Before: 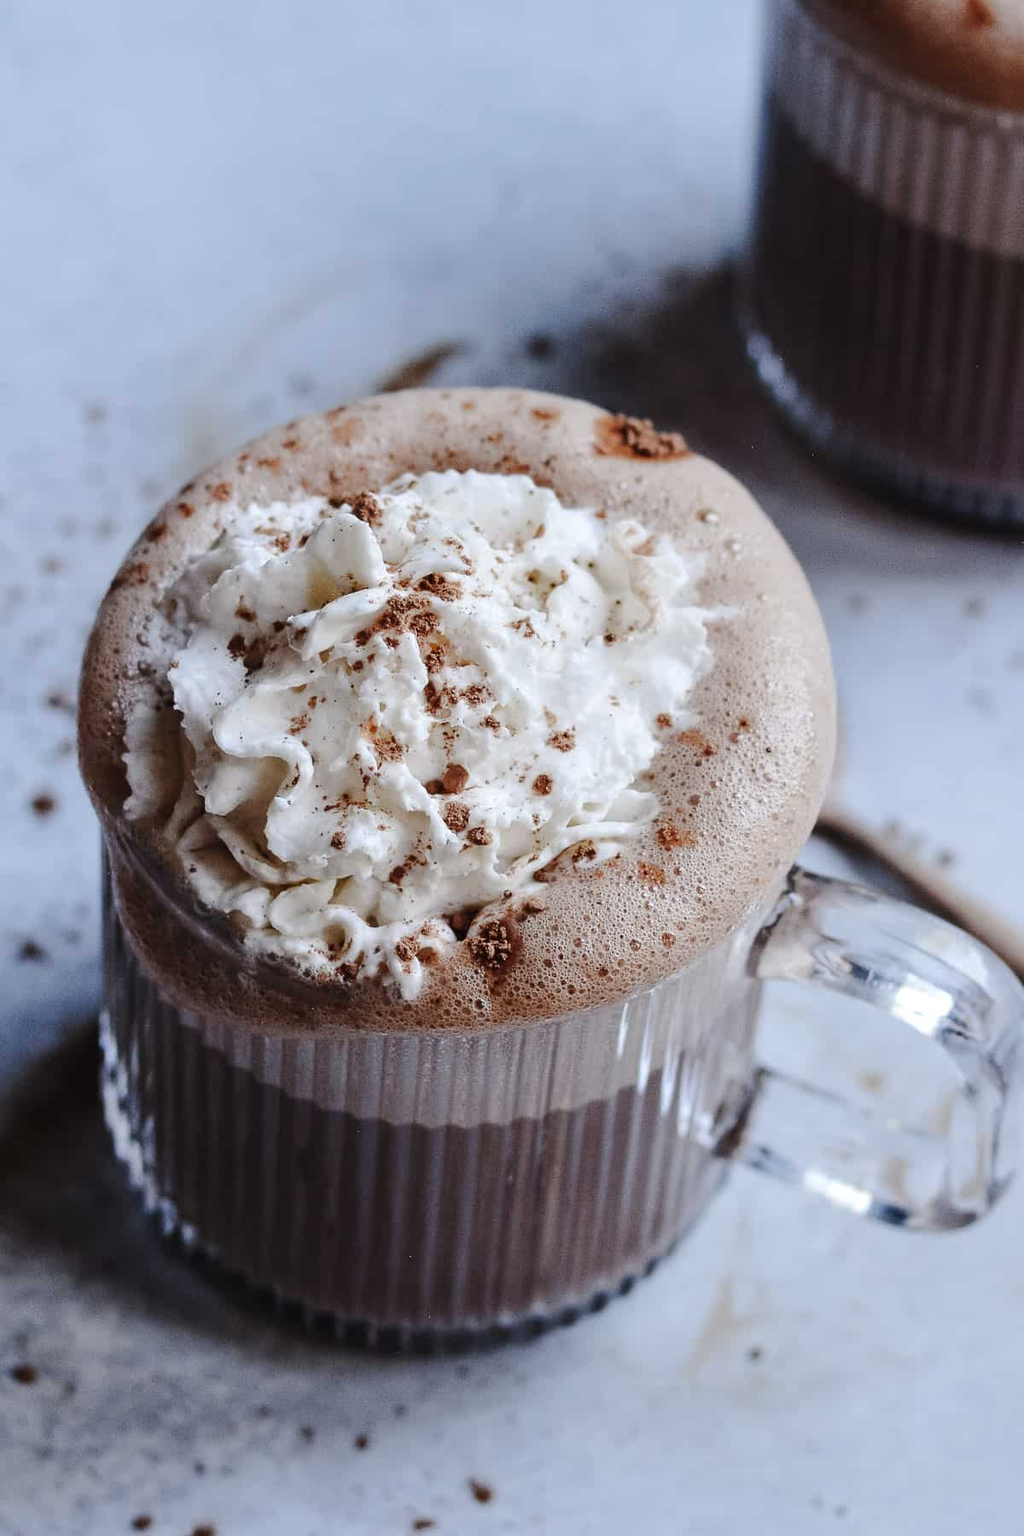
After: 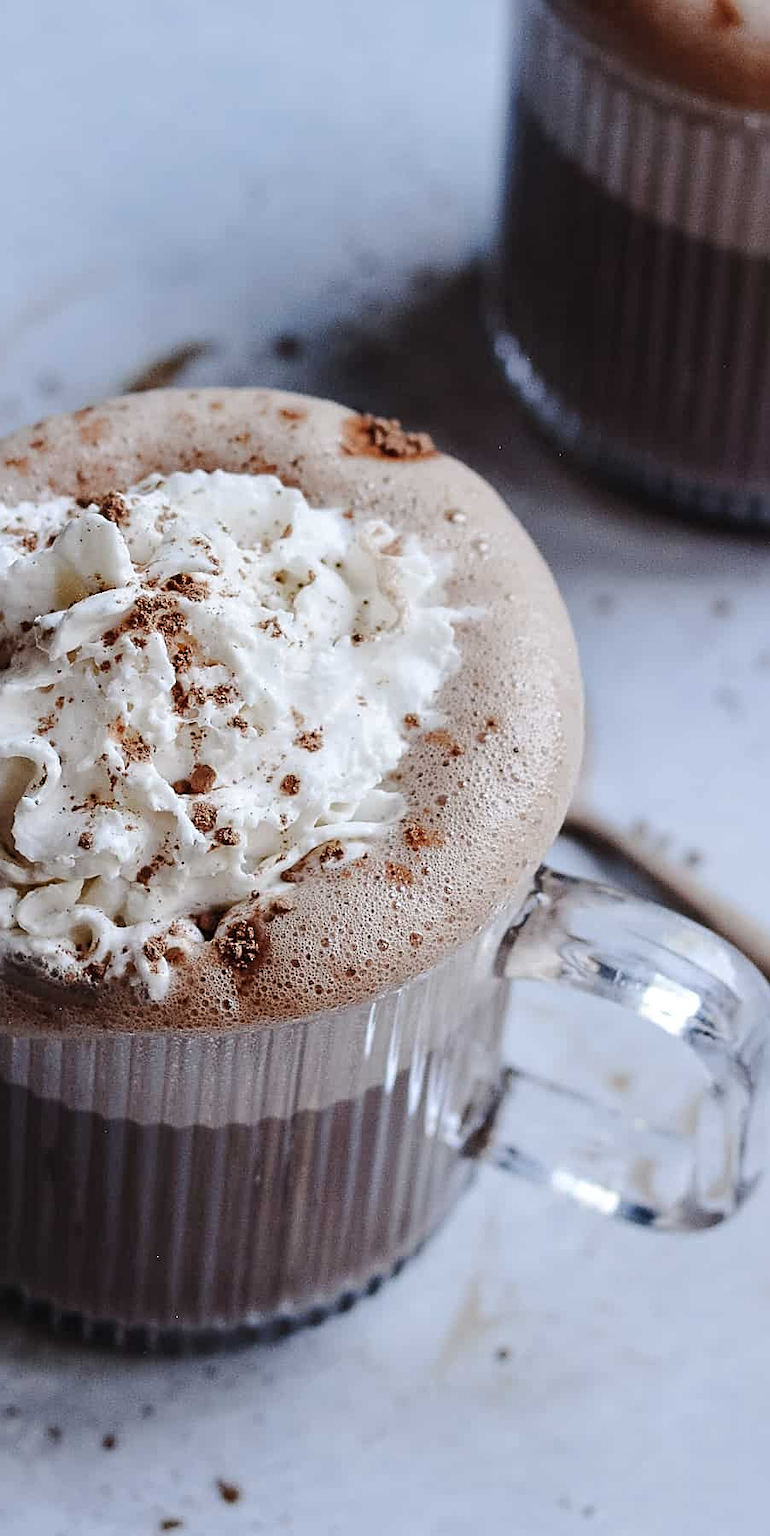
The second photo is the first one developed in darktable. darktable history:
exposure: compensate highlight preservation false
sharpen: on, module defaults
crop and rotate: left 24.687%
